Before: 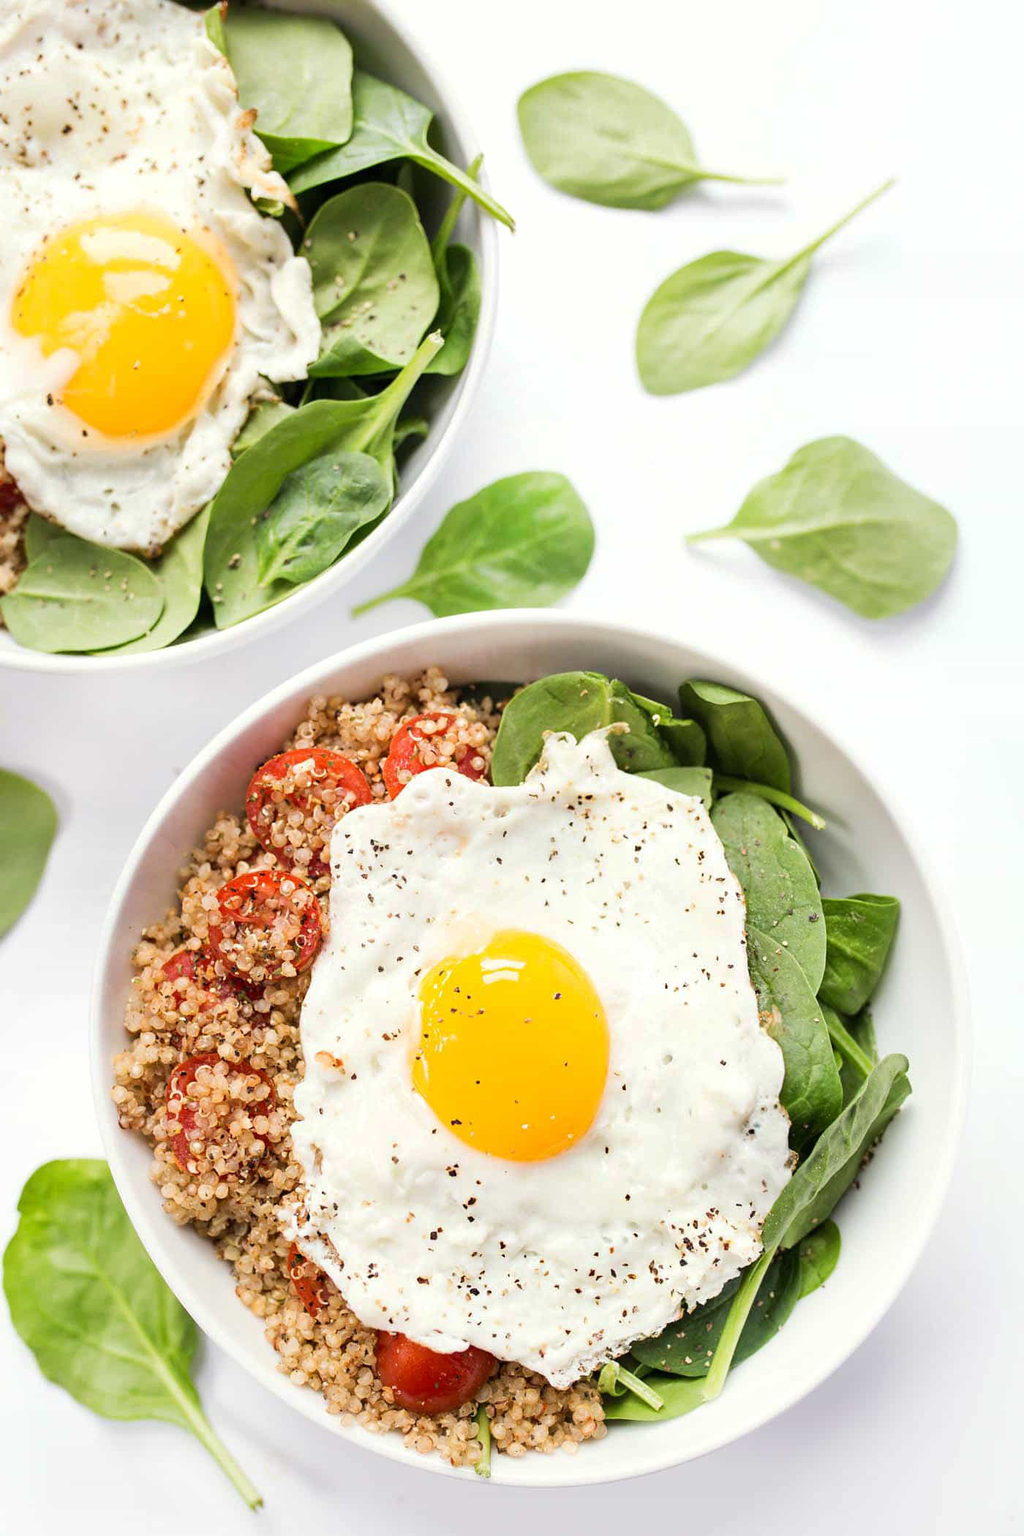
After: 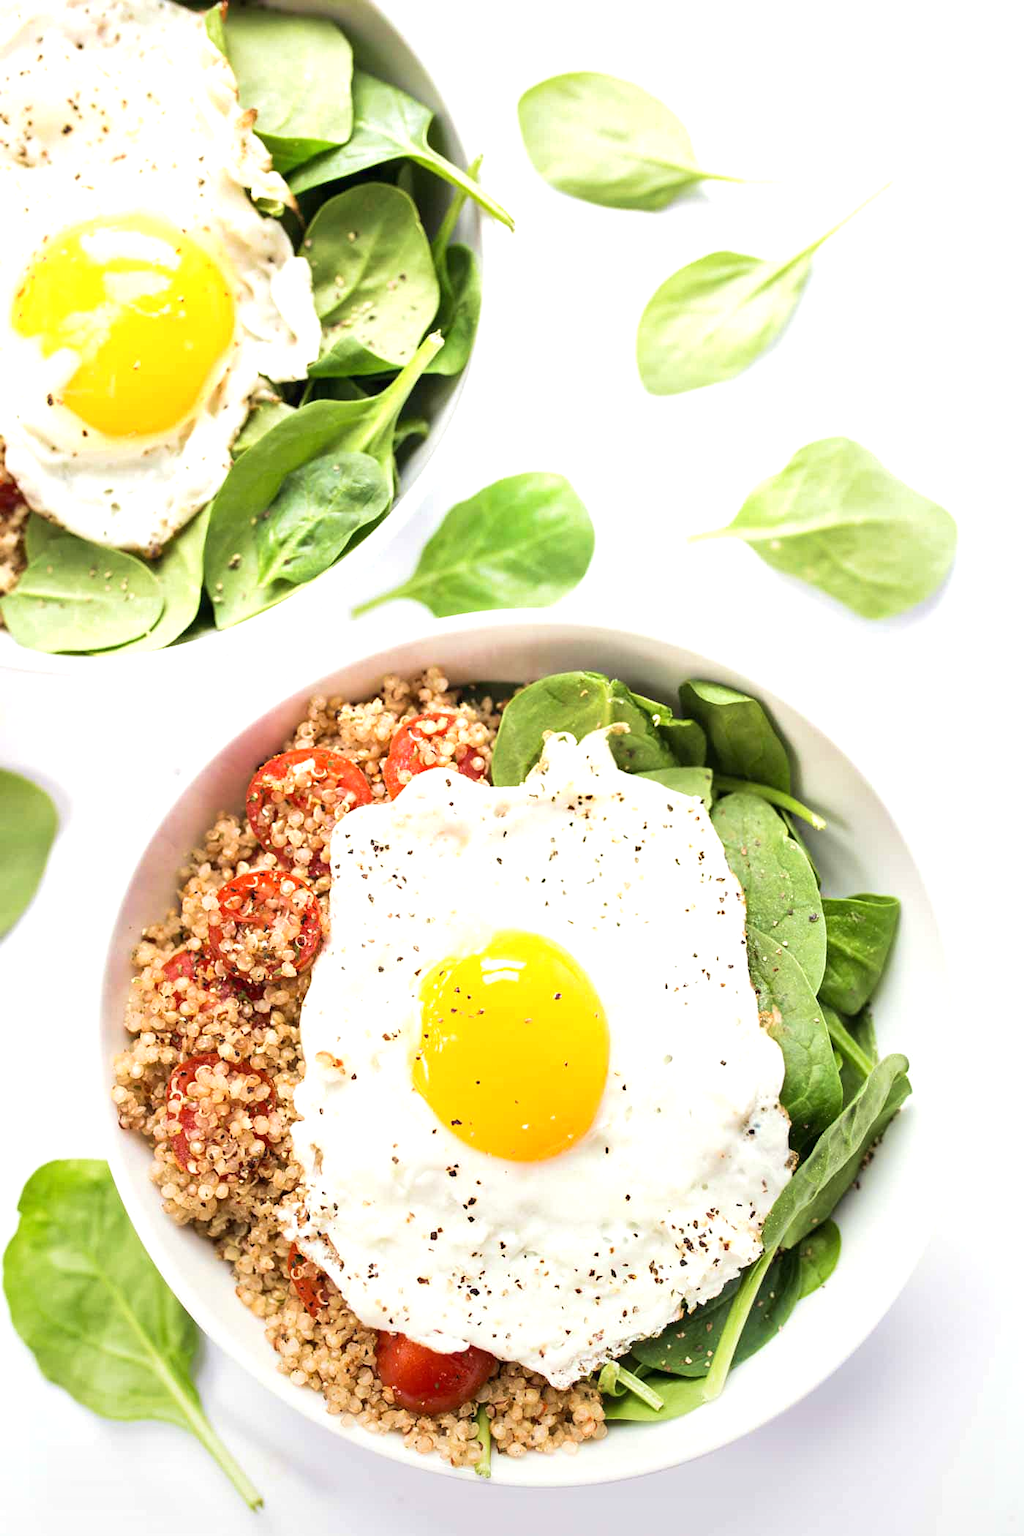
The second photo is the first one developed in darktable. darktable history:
exposure: exposure 0.574 EV, compensate highlight preservation false
velvia: on, module defaults
graduated density: rotation -180°, offset 24.95
